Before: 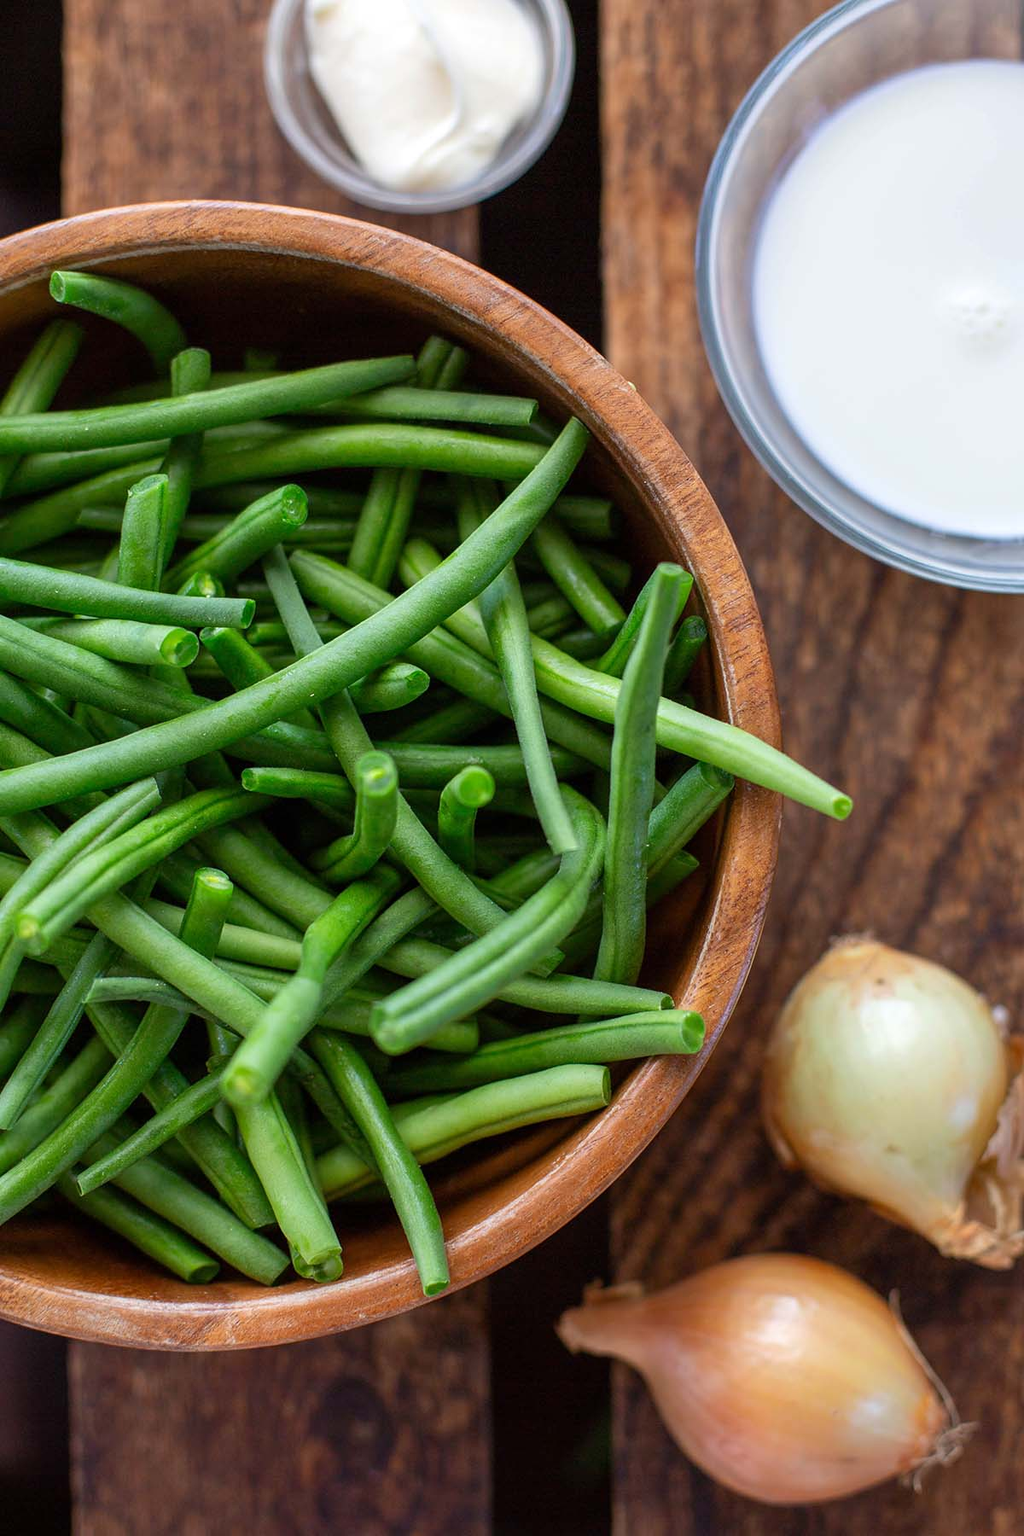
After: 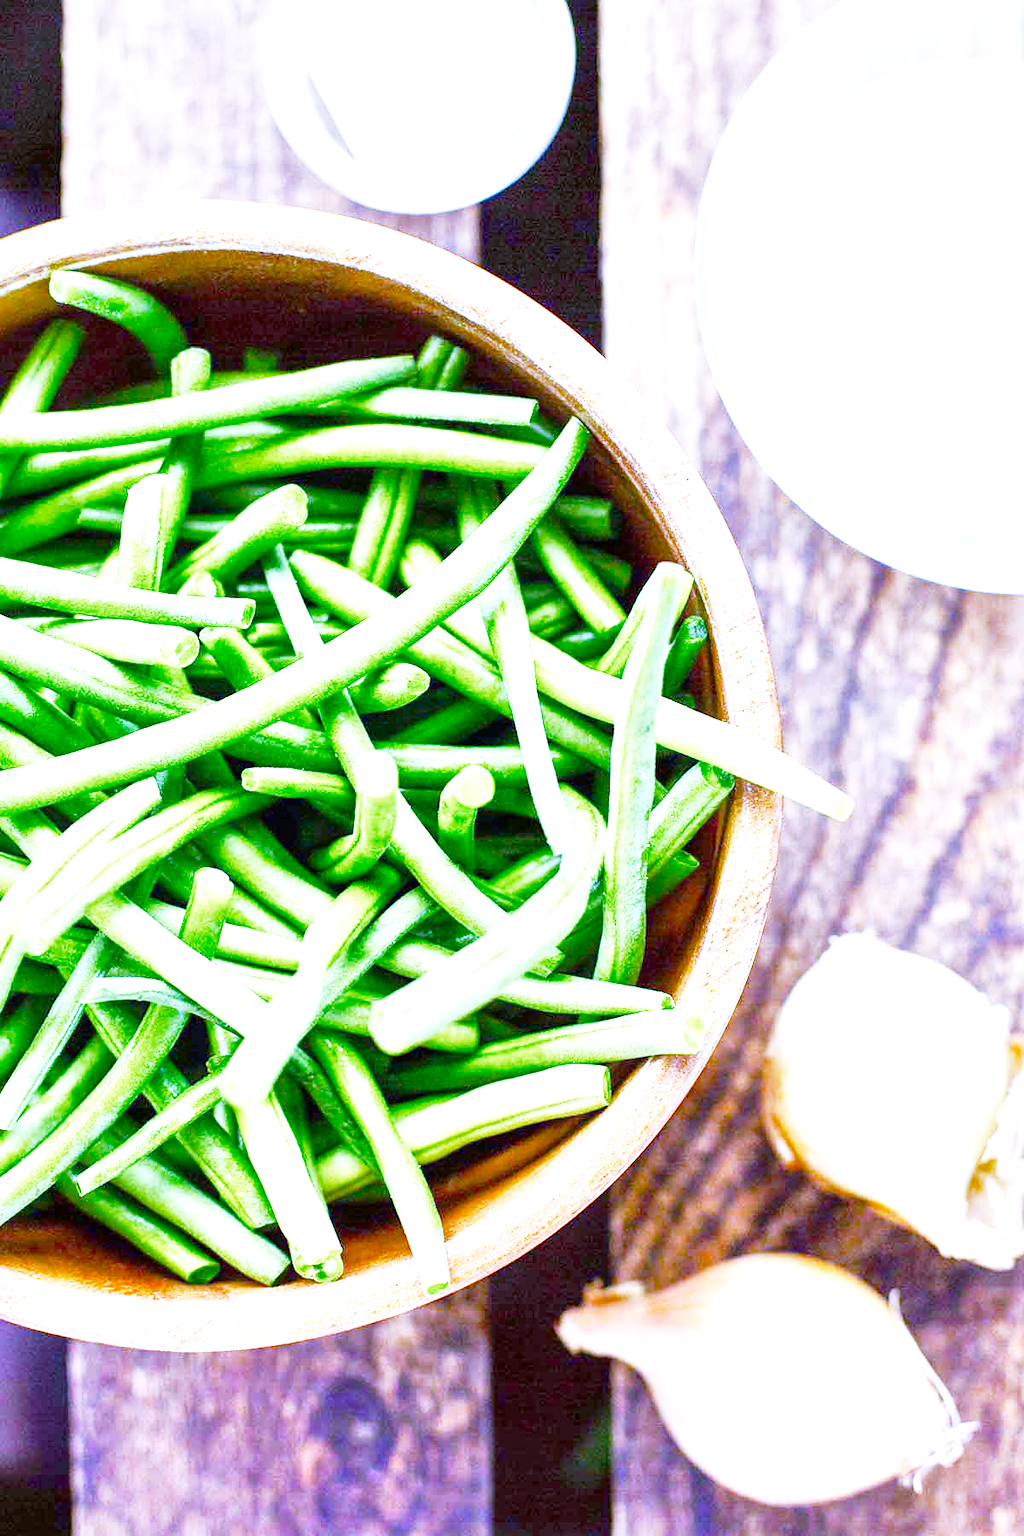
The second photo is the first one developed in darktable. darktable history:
base curve: curves: ch0 [(0, 0) (0.012, 0.01) (0.073, 0.168) (0.31, 0.711) (0.645, 0.957) (1, 1)], preserve colors none
exposure: black level correction 0, exposure 1.741 EV, compensate exposure bias true, compensate highlight preservation false
tone equalizer: -8 EV -0.417 EV, -7 EV -0.389 EV, -6 EV -0.333 EV, -5 EV -0.222 EV, -3 EV 0.222 EV, -2 EV 0.333 EV, -1 EV 0.389 EV, +0 EV 0.417 EV, edges refinement/feathering 500, mask exposure compensation -1.57 EV, preserve details no
white balance: red 0.766, blue 1.537
local contrast: mode bilateral grid, contrast 20, coarseness 50, detail 141%, midtone range 0.2
color balance: contrast -15%
color balance rgb: perceptual saturation grading › global saturation 20%, perceptual saturation grading › highlights -50%, perceptual saturation grading › shadows 30%, perceptual brilliance grading › global brilliance 10%, perceptual brilliance grading › shadows 15%
vibrance: vibrance 67%
